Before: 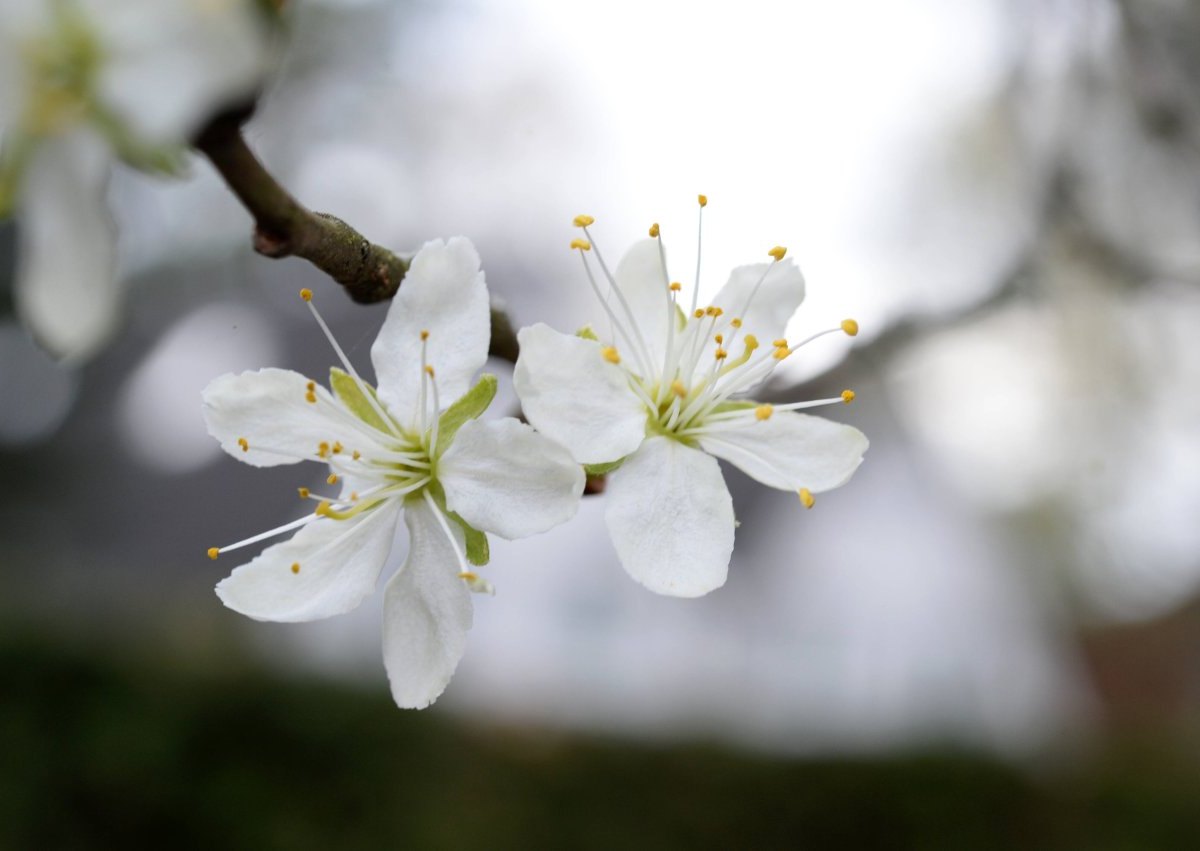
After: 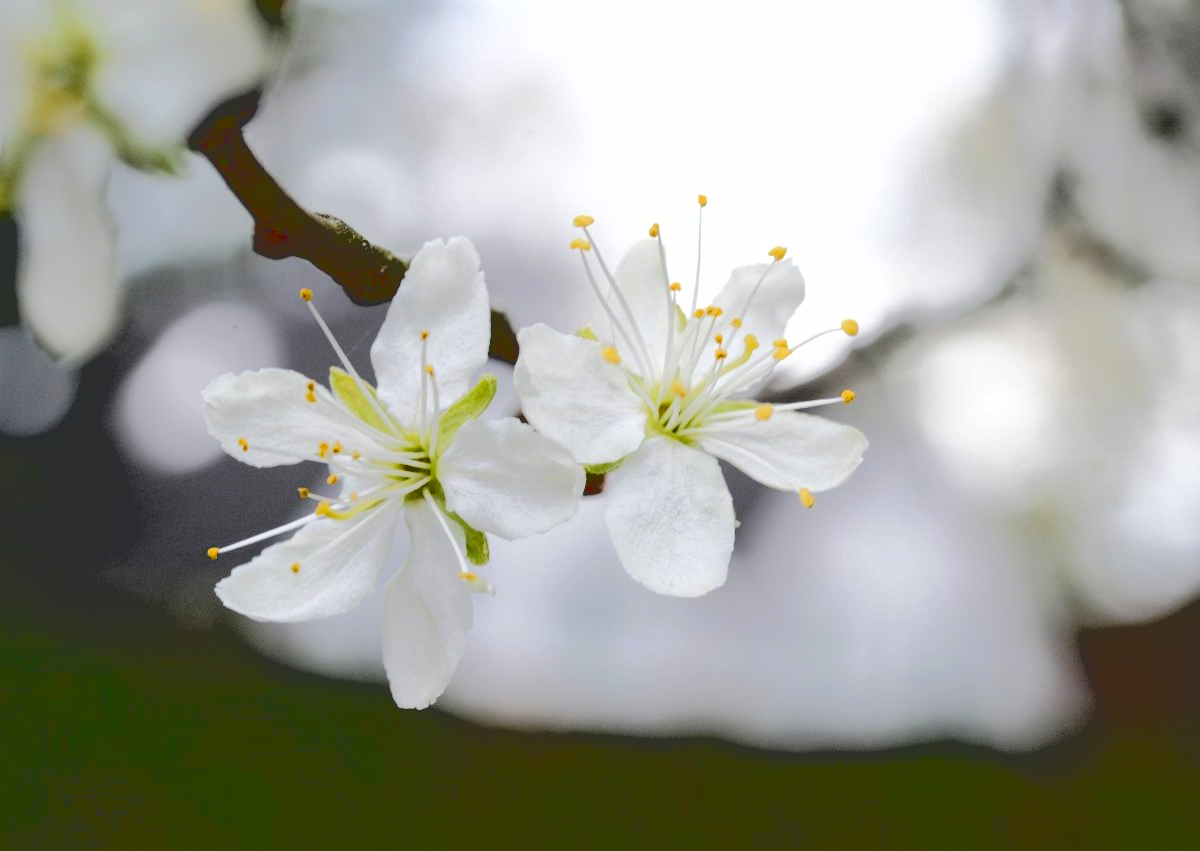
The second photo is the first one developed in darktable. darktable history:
color balance rgb: perceptual saturation grading › global saturation 20%, perceptual saturation grading › highlights -25%, perceptual saturation grading › shadows 25%
base curve: curves: ch0 [(0.065, 0.026) (0.236, 0.358) (0.53, 0.546) (0.777, 0.841) (0.924, 0.992)], preserve colors average RGB
